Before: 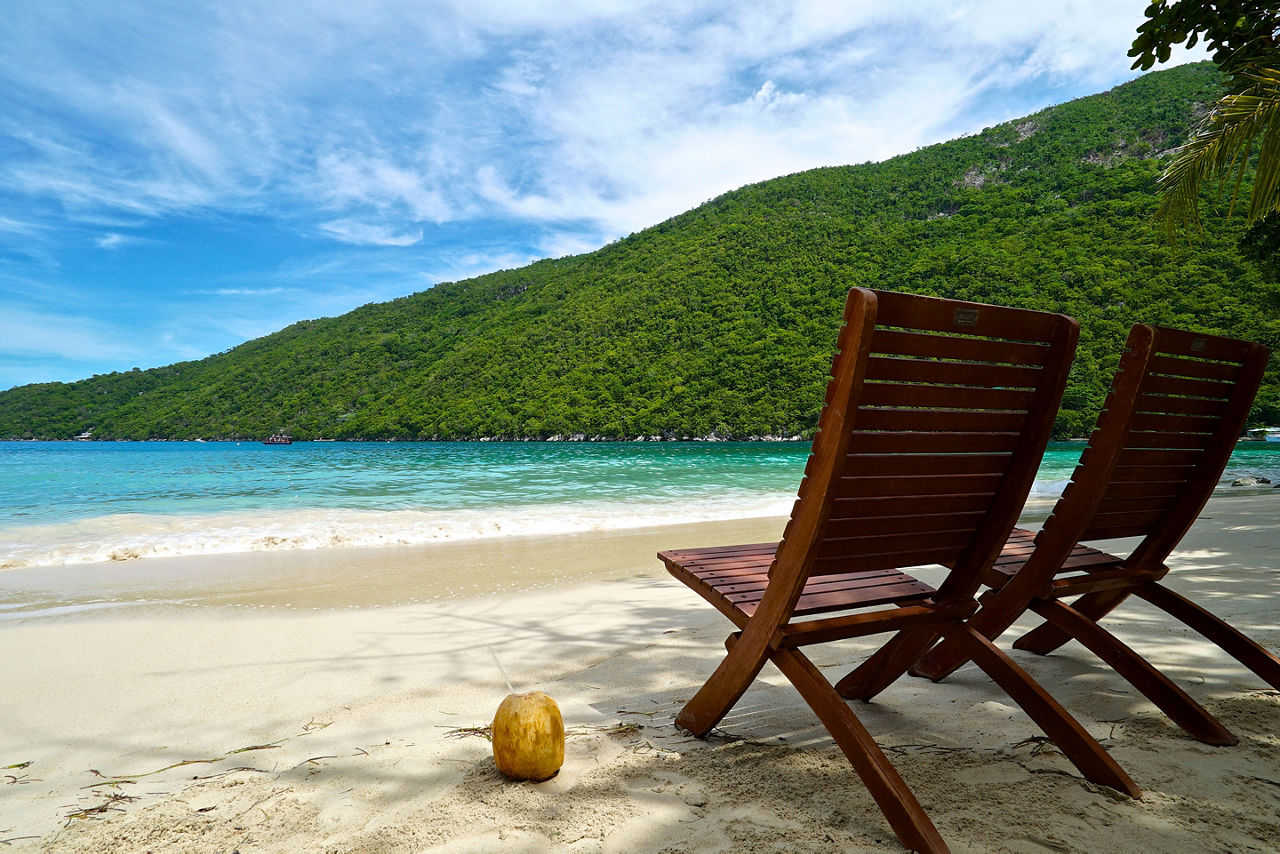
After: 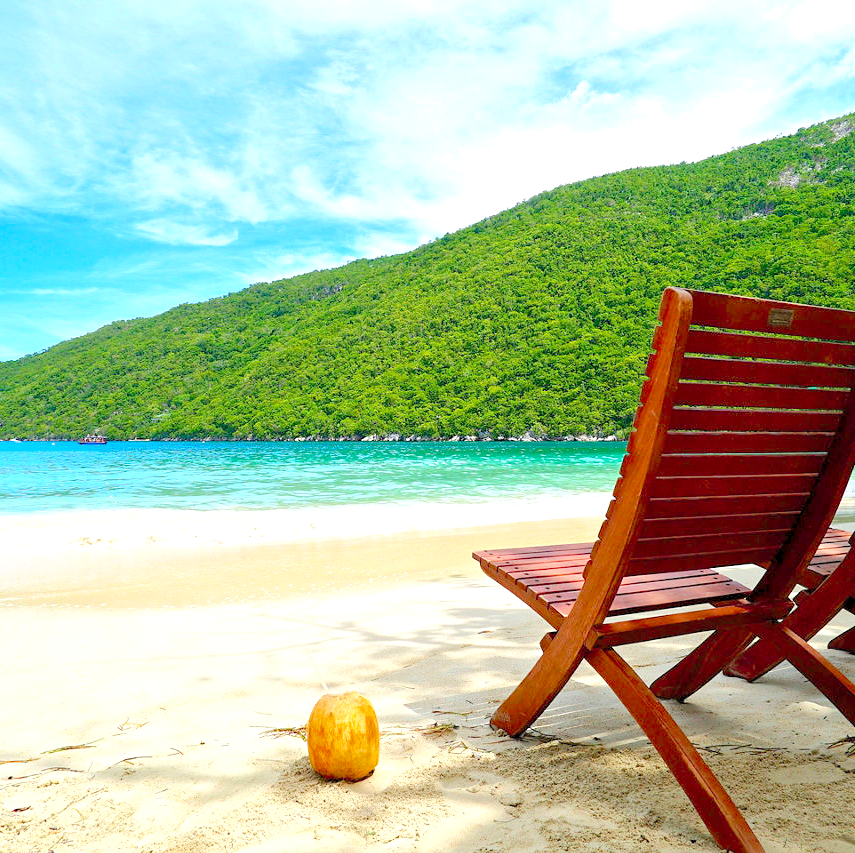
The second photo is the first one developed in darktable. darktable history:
crop and rotate: left 14.506%, right 18.681%
levels: levels [0.008, 0.318, 0.836]
